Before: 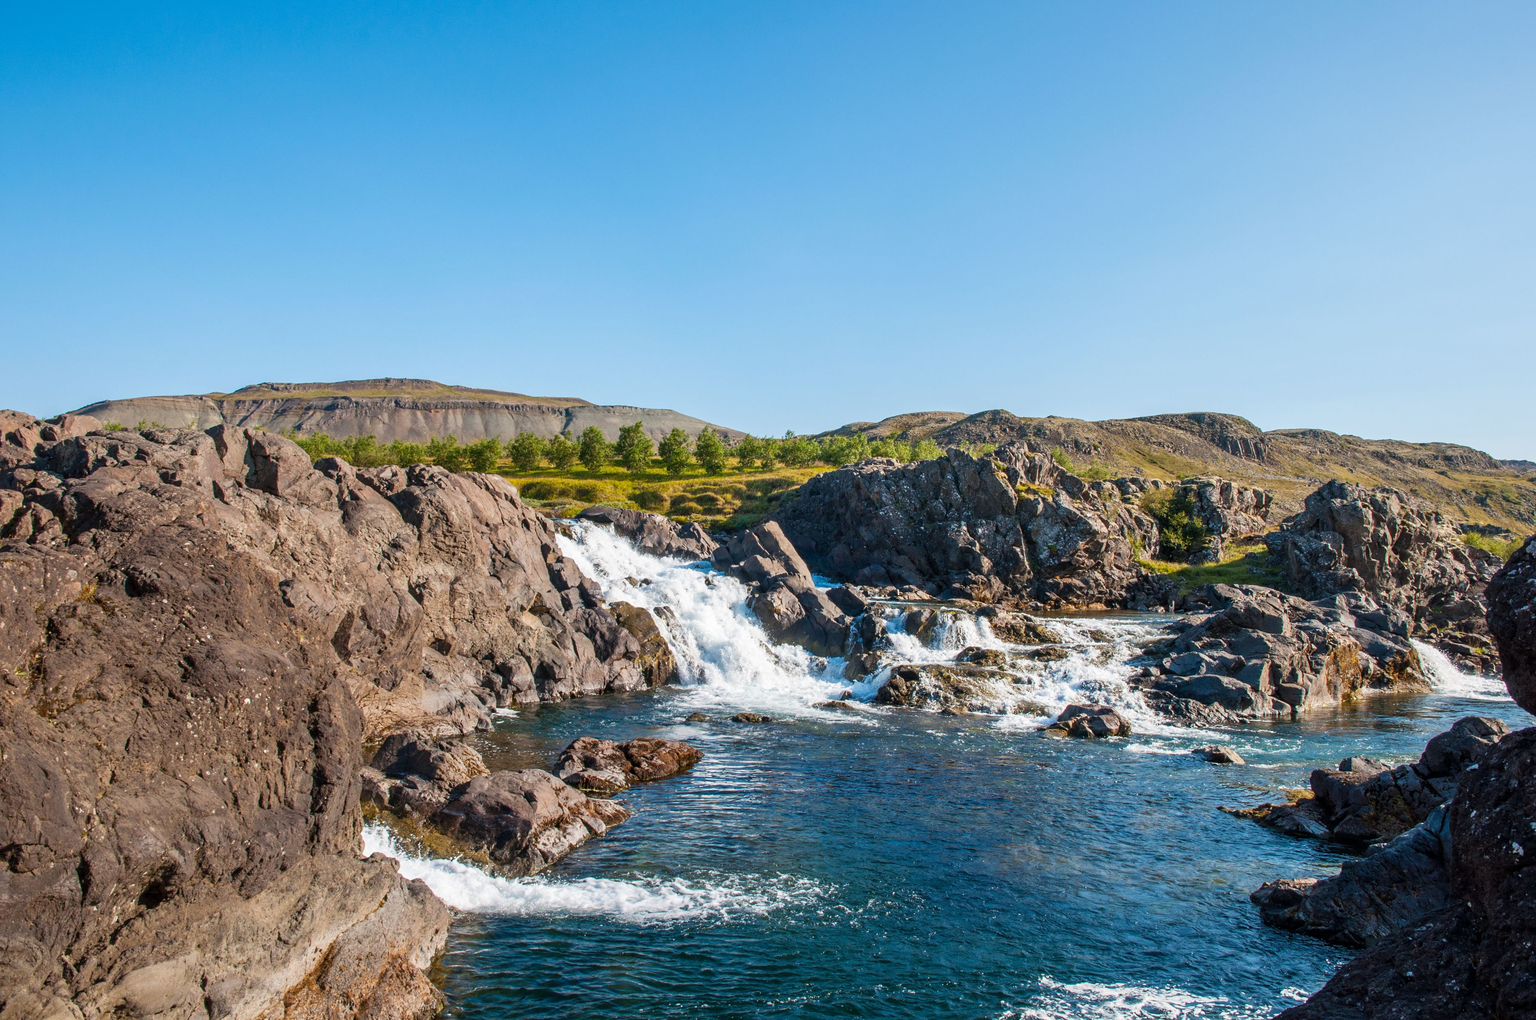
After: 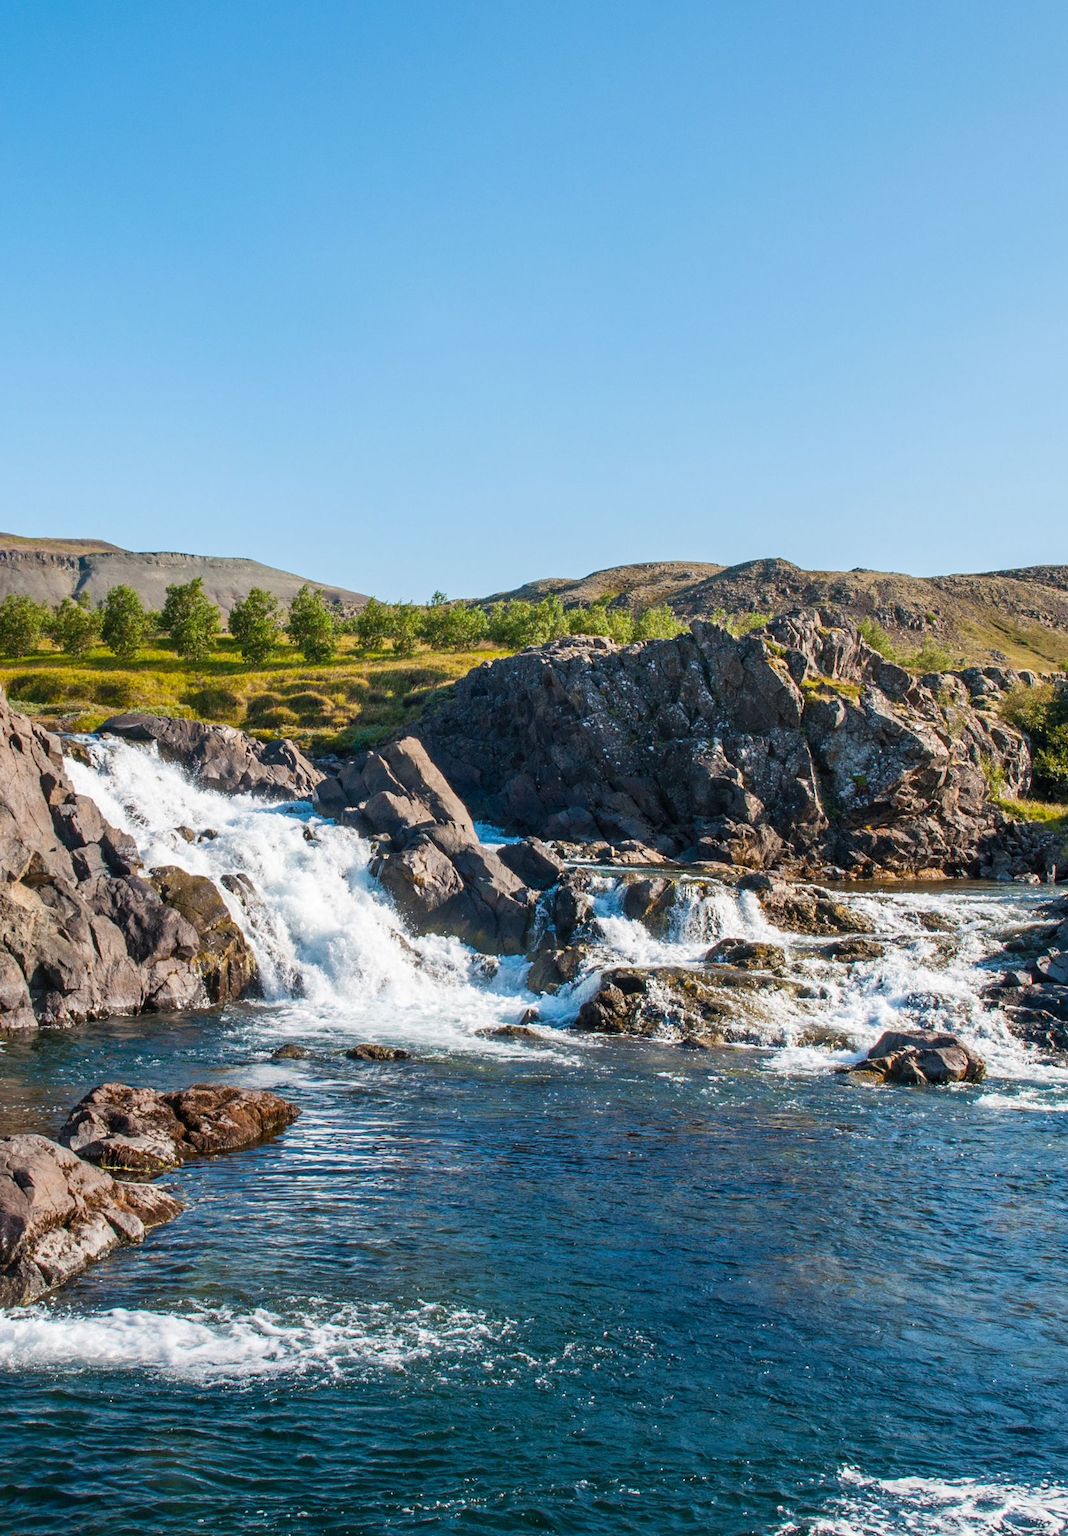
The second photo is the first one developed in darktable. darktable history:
crop: left 33.598%, top 6.002%, right 22.967%
